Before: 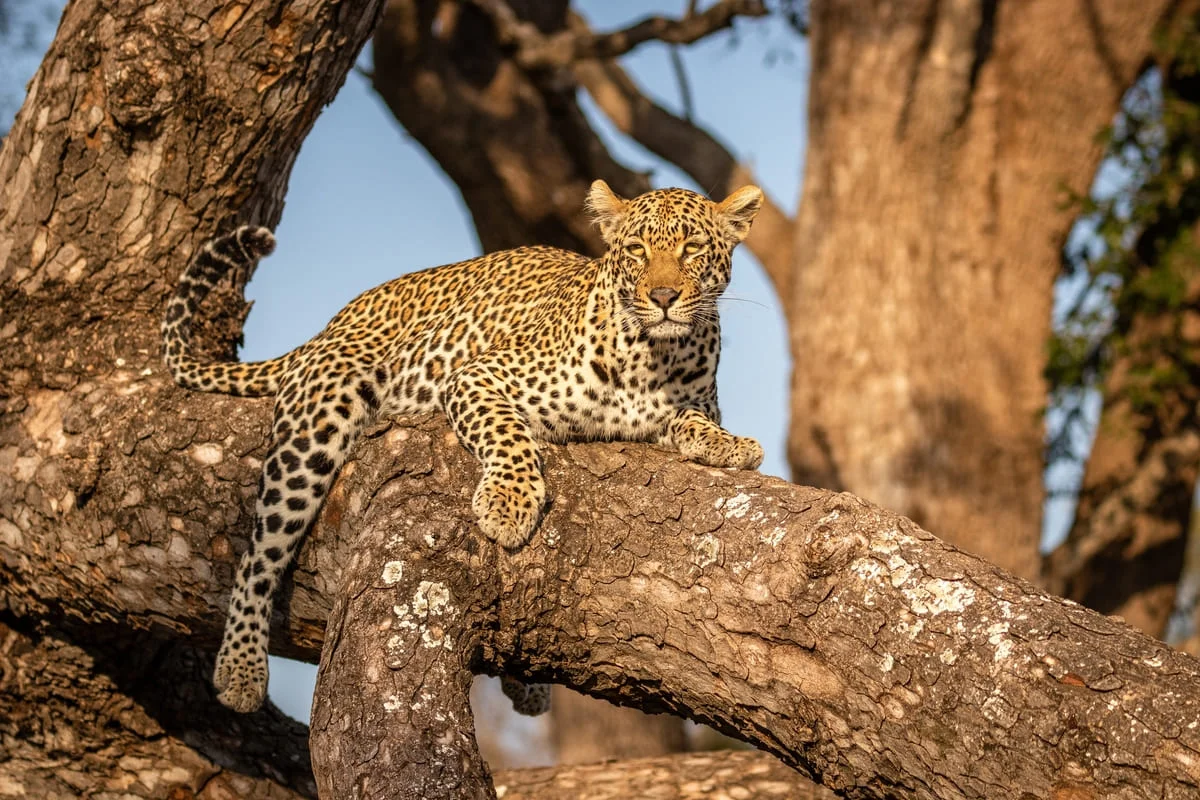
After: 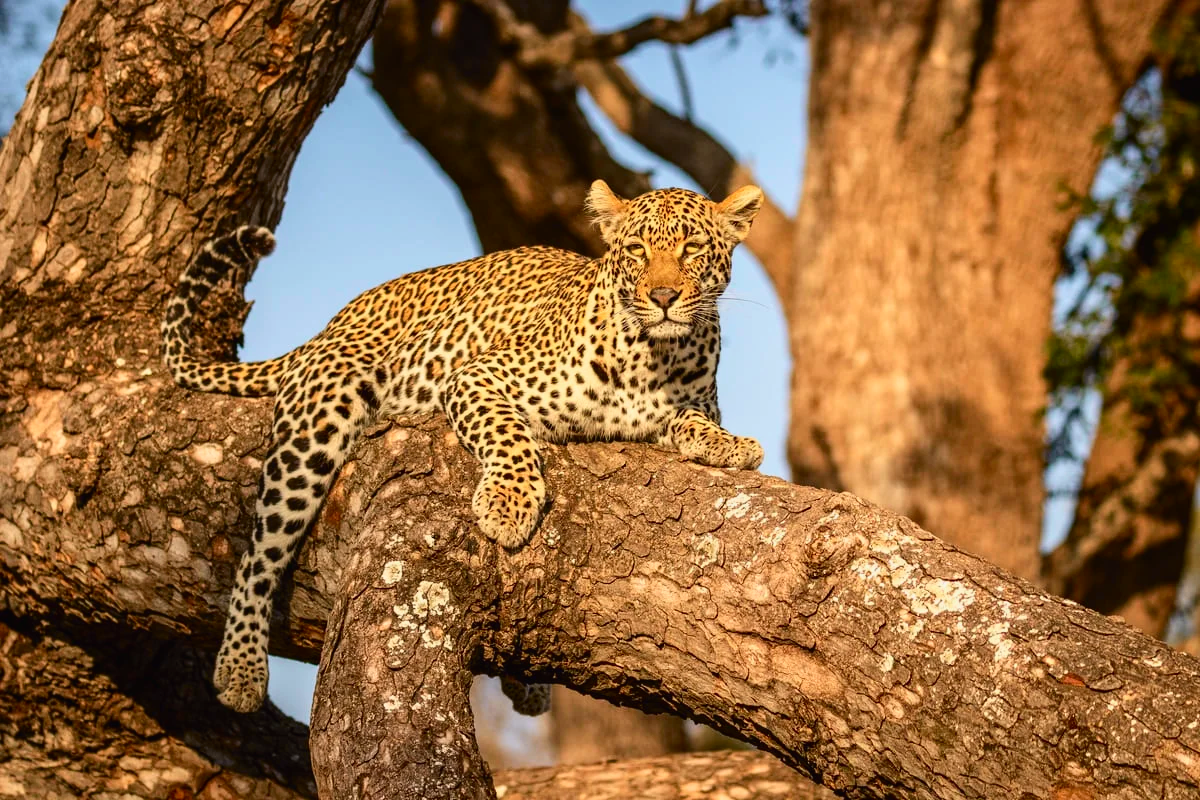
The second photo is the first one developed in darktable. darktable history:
tone curve: curves: ch0 [(0, 0.011) (0.139, 0.106) (0.295, 0.271) (0.499, 0.523) (0.739, 0.782) (0.857, 0.879) (1, 0.967)]; ch1 [(0, 0) (0.272, 0.249) (0.39, 0.379) (0.469, 0.456) (0.495, 0.497) (0.524, 0.53) (0.588, 0.62) (0.725, 0.779) (1, 1)]; ch2 [(0, 0) (0.125, 0.089) (0.35, 0.317) (0.437, 0.42) (0.502, 0.499) (0.533, 0.553) (0.599, 0.638) (1, 1)], color space Lab, independent channels, preserve colors none
